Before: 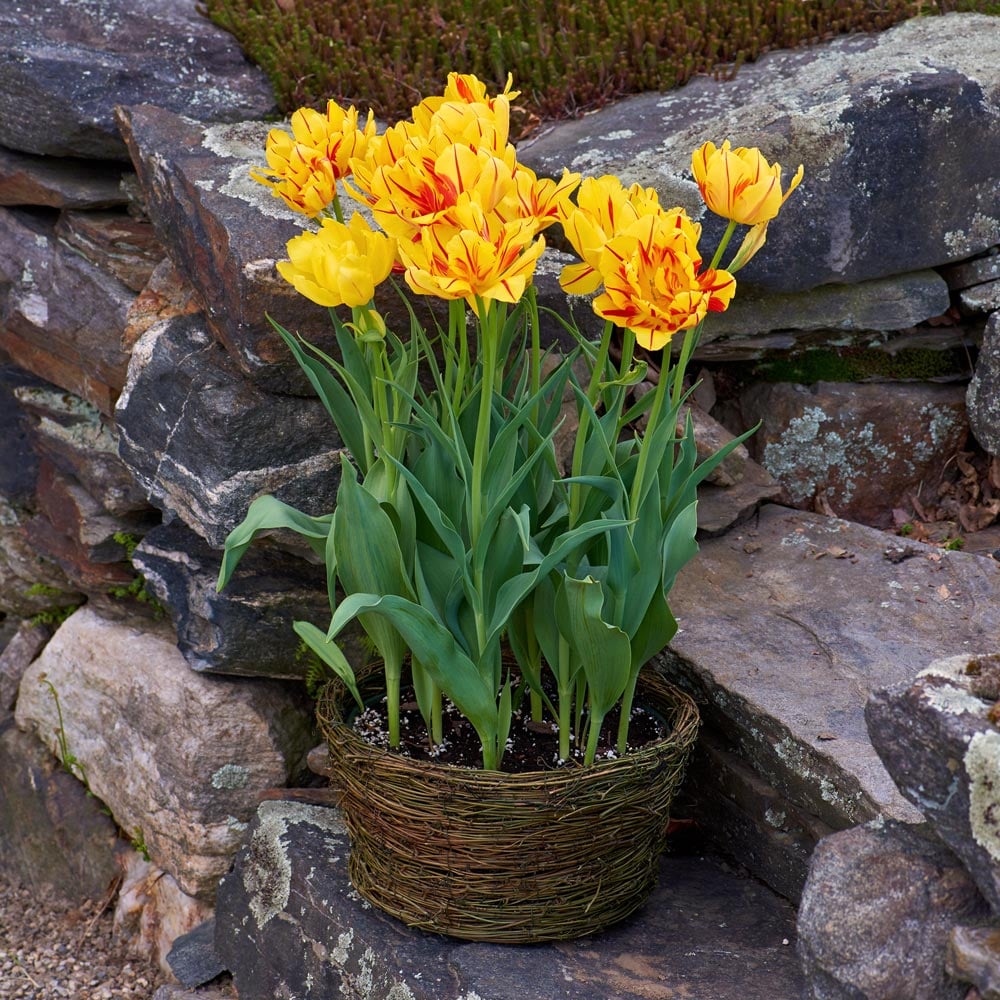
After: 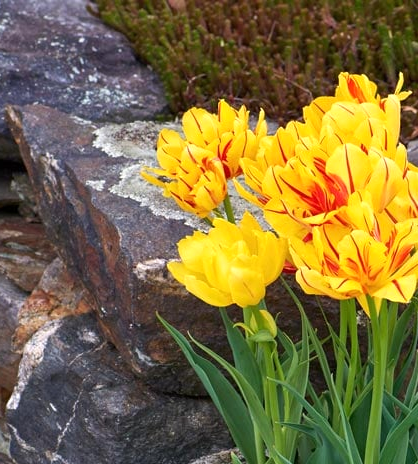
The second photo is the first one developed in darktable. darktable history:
crop and rotate: left 10.978%, top 0.046%, right 47.178%, bottom 53.512%
exposure: exposure 0.299 EV, compensate exposure bias true, compensate highlight preservation false
